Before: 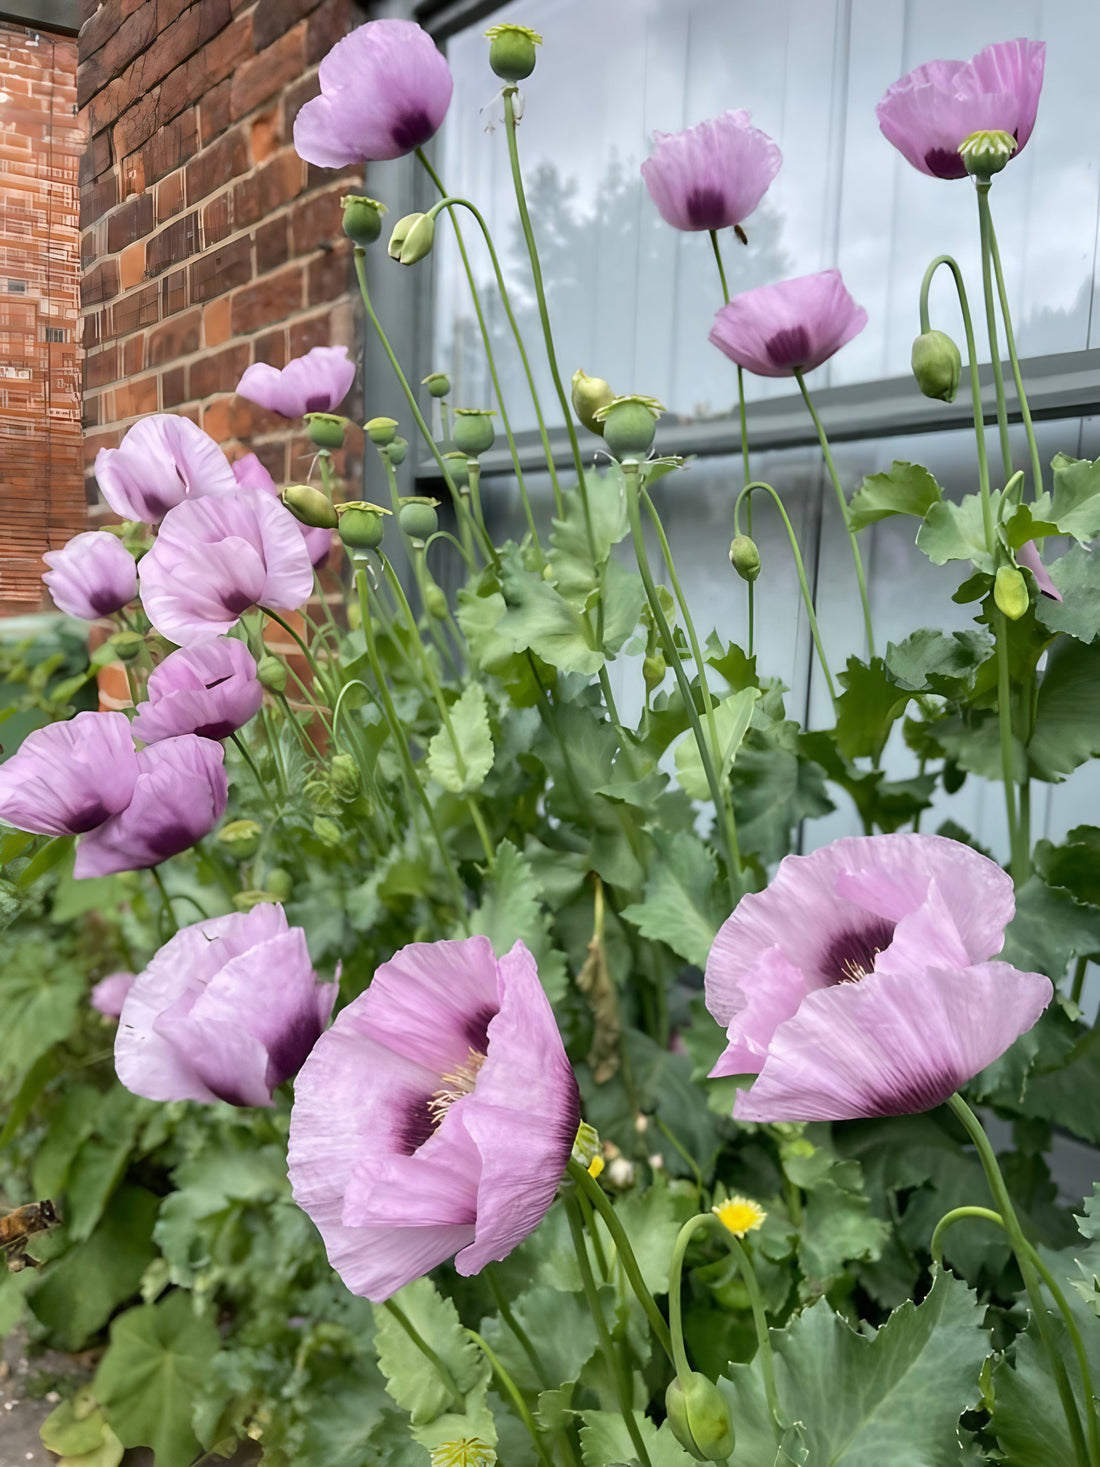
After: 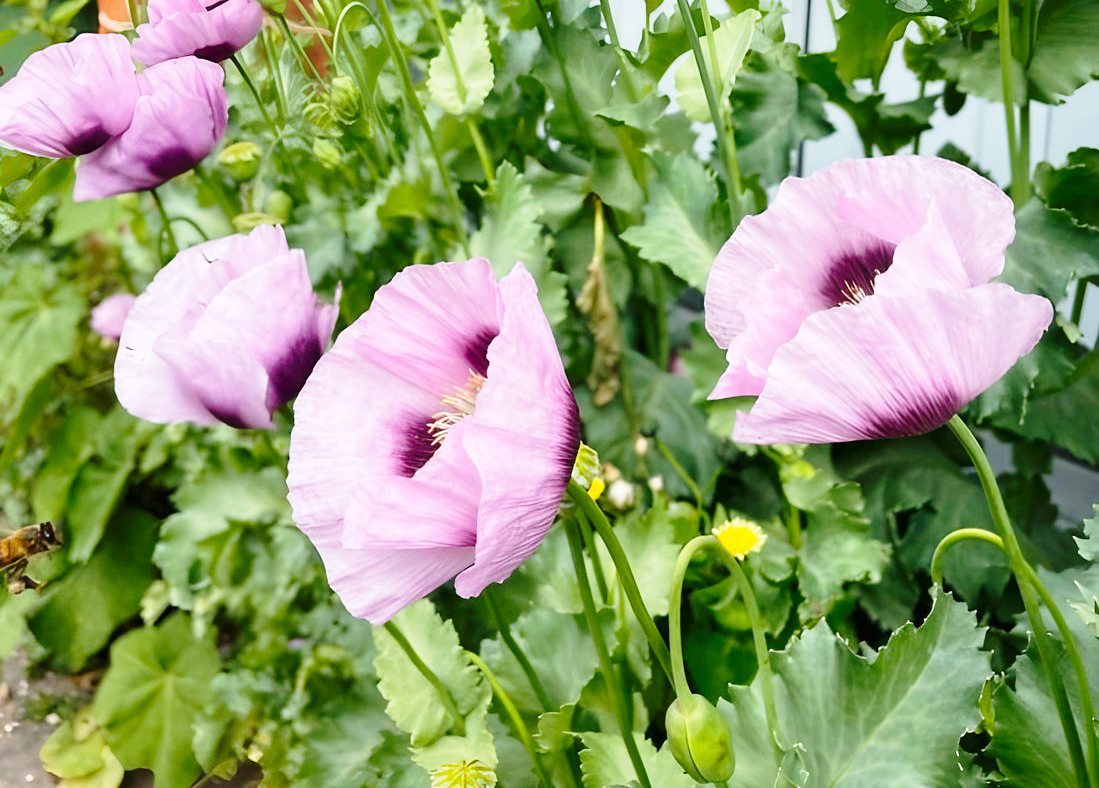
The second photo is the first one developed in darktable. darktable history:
base curve: curves: ch0 [(0, 0) (0.028, 0.03) (0.121, 0.232) (0.46, 0.748) (0.859, 0.968) (1, 1)], preserve colors none
crop and rotate: top 46.237%
color balance: output saturation 110%
